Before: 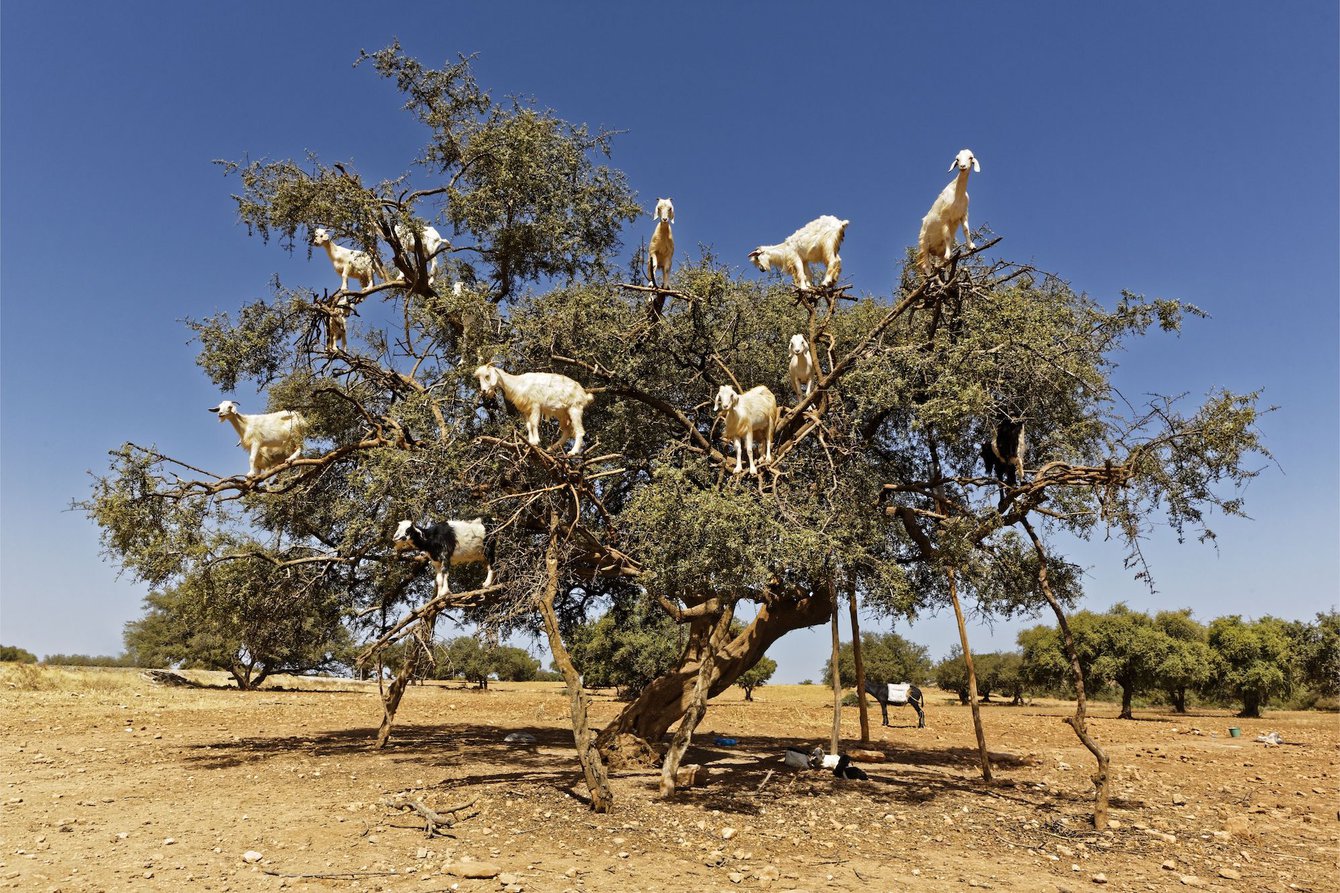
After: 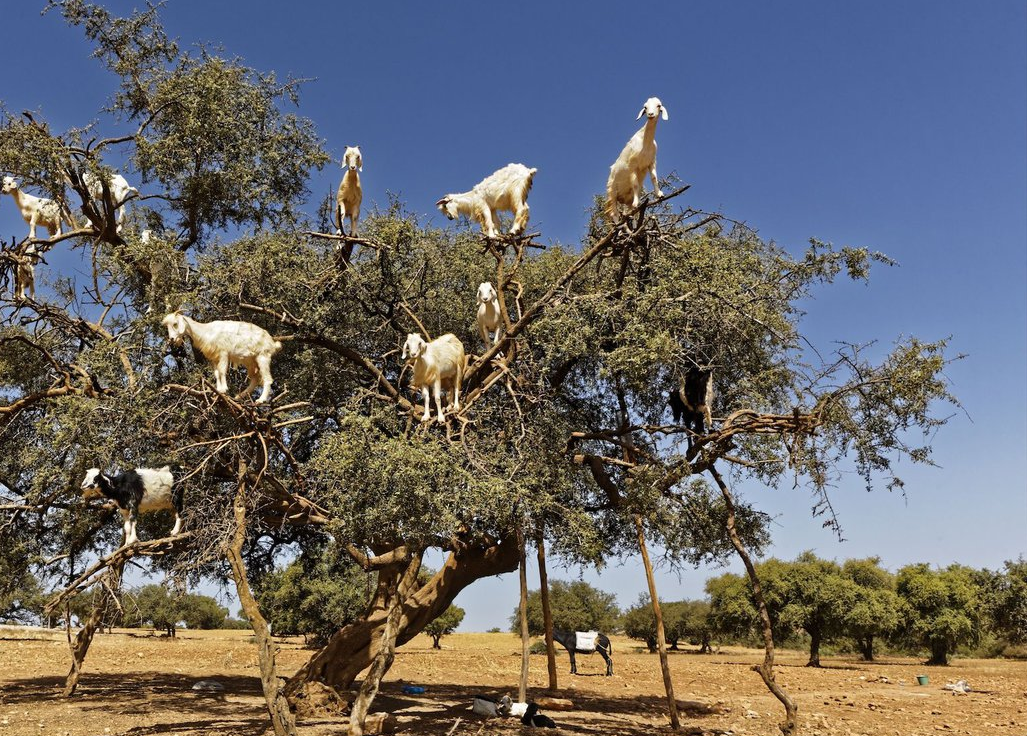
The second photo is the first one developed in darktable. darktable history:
crop: left 23.298%, top 5.843%, bottom 11.718%
